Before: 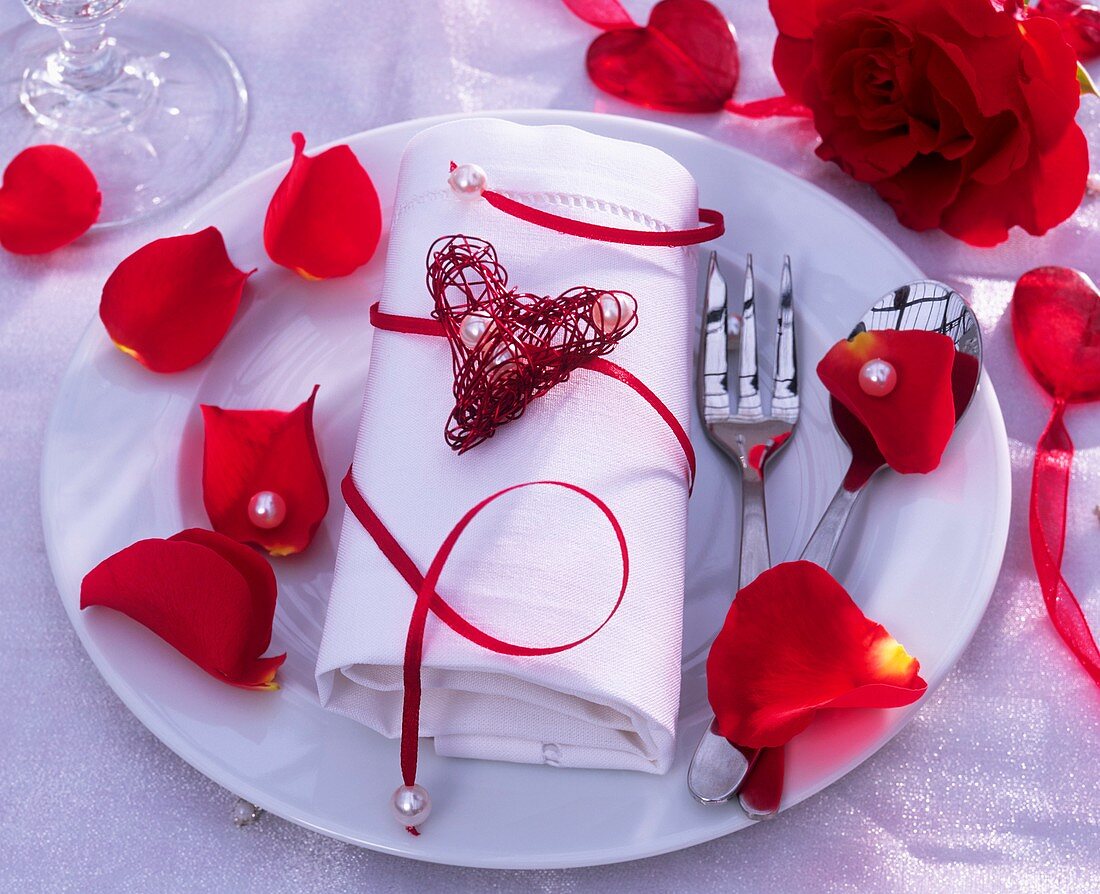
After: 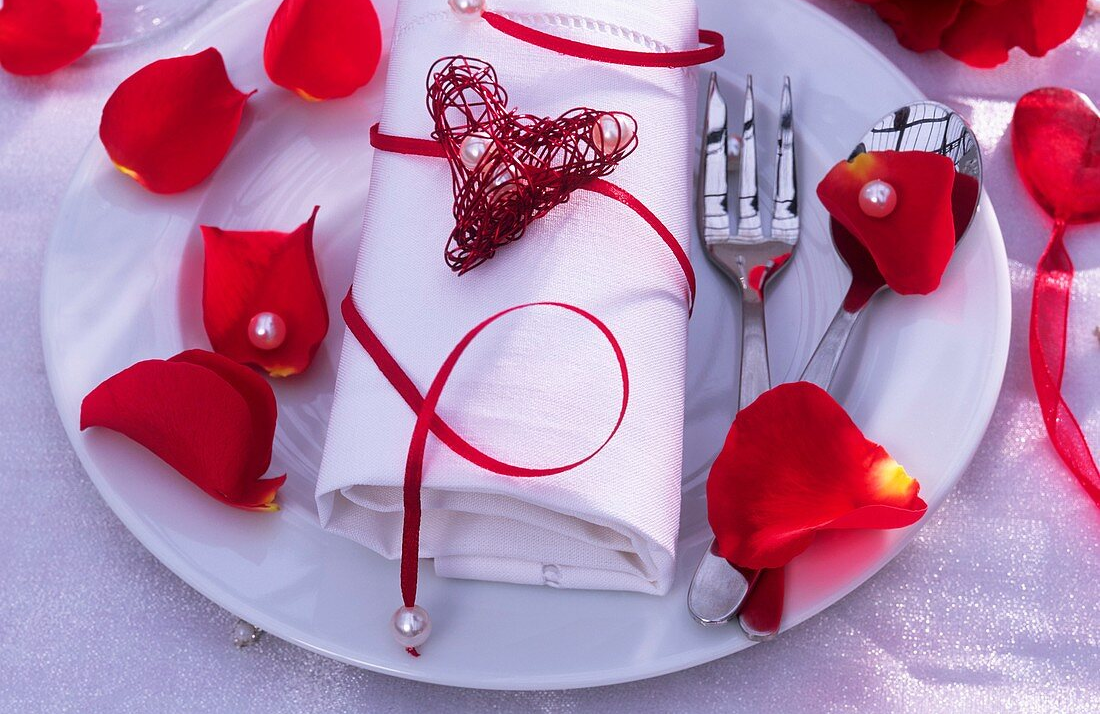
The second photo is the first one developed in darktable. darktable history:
crop and rotate: top 20.061%
